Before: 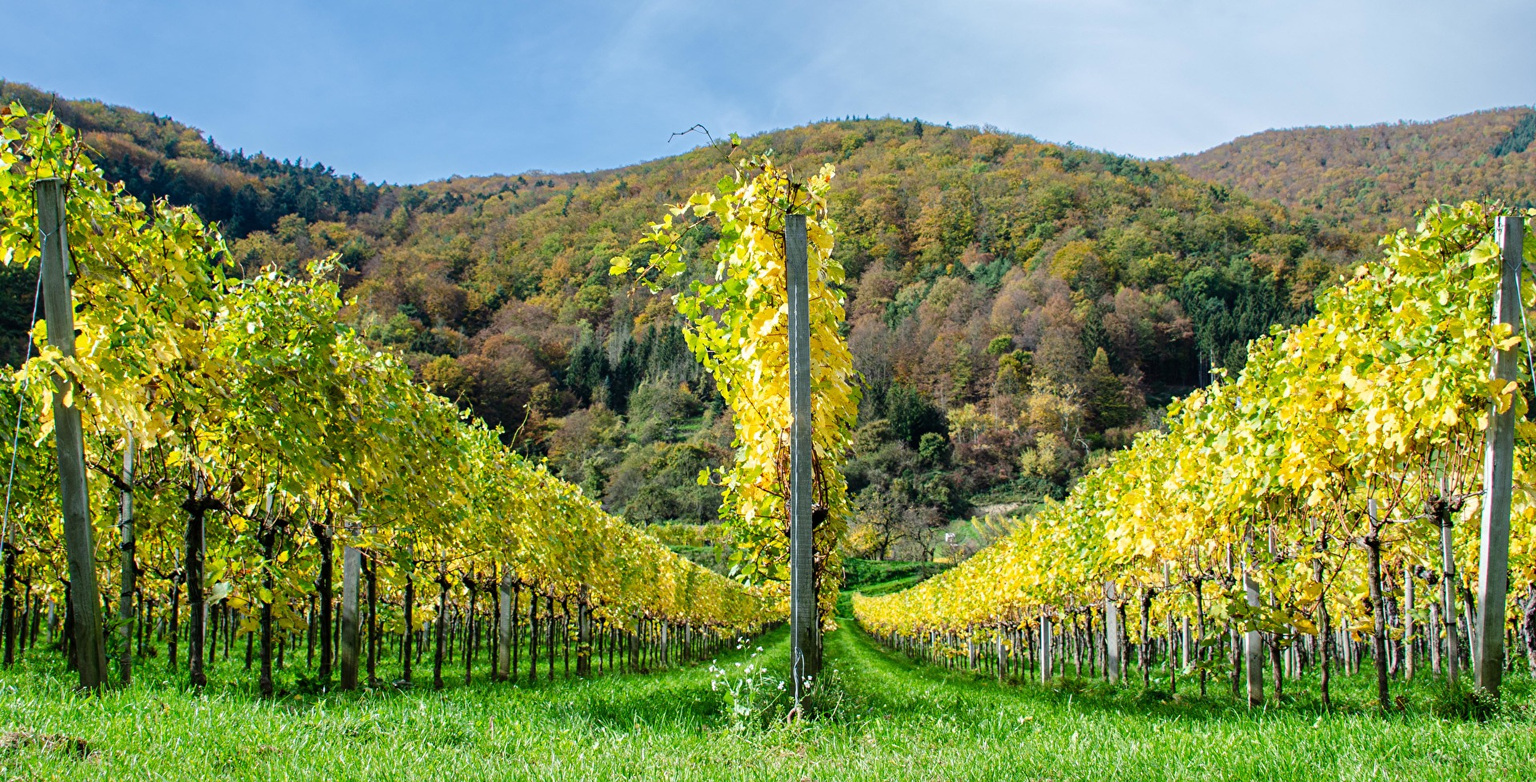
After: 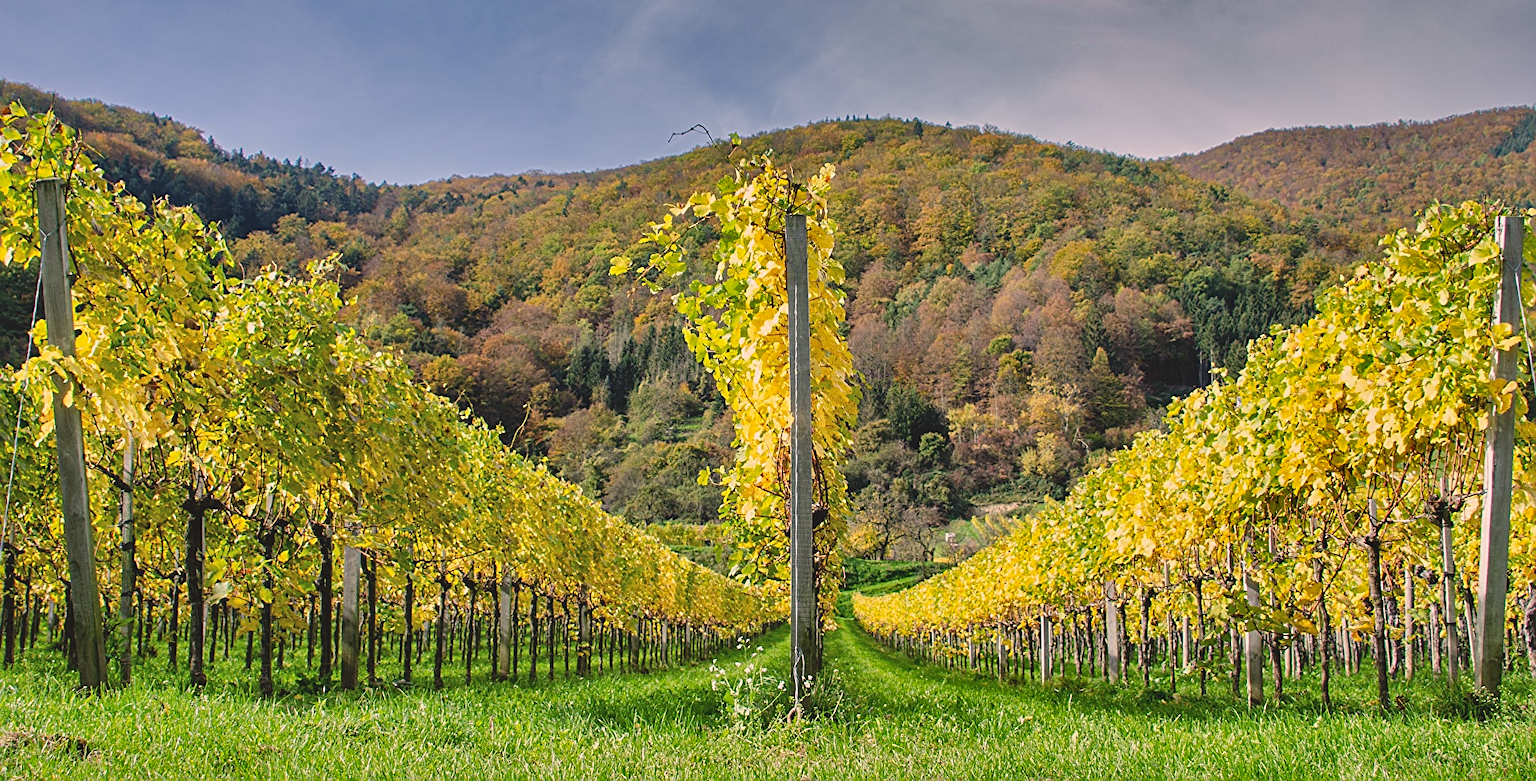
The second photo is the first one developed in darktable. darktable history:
color correction: highlights a* 11.96, highlights b* 11.58
sharpen: on, module defaults
shadows and highlights: shadows 20.91, highlights -82.73, soften with gaussian
contrast brightness saturation: contrast -0.15, brightness 0.05, saturation -0.12
